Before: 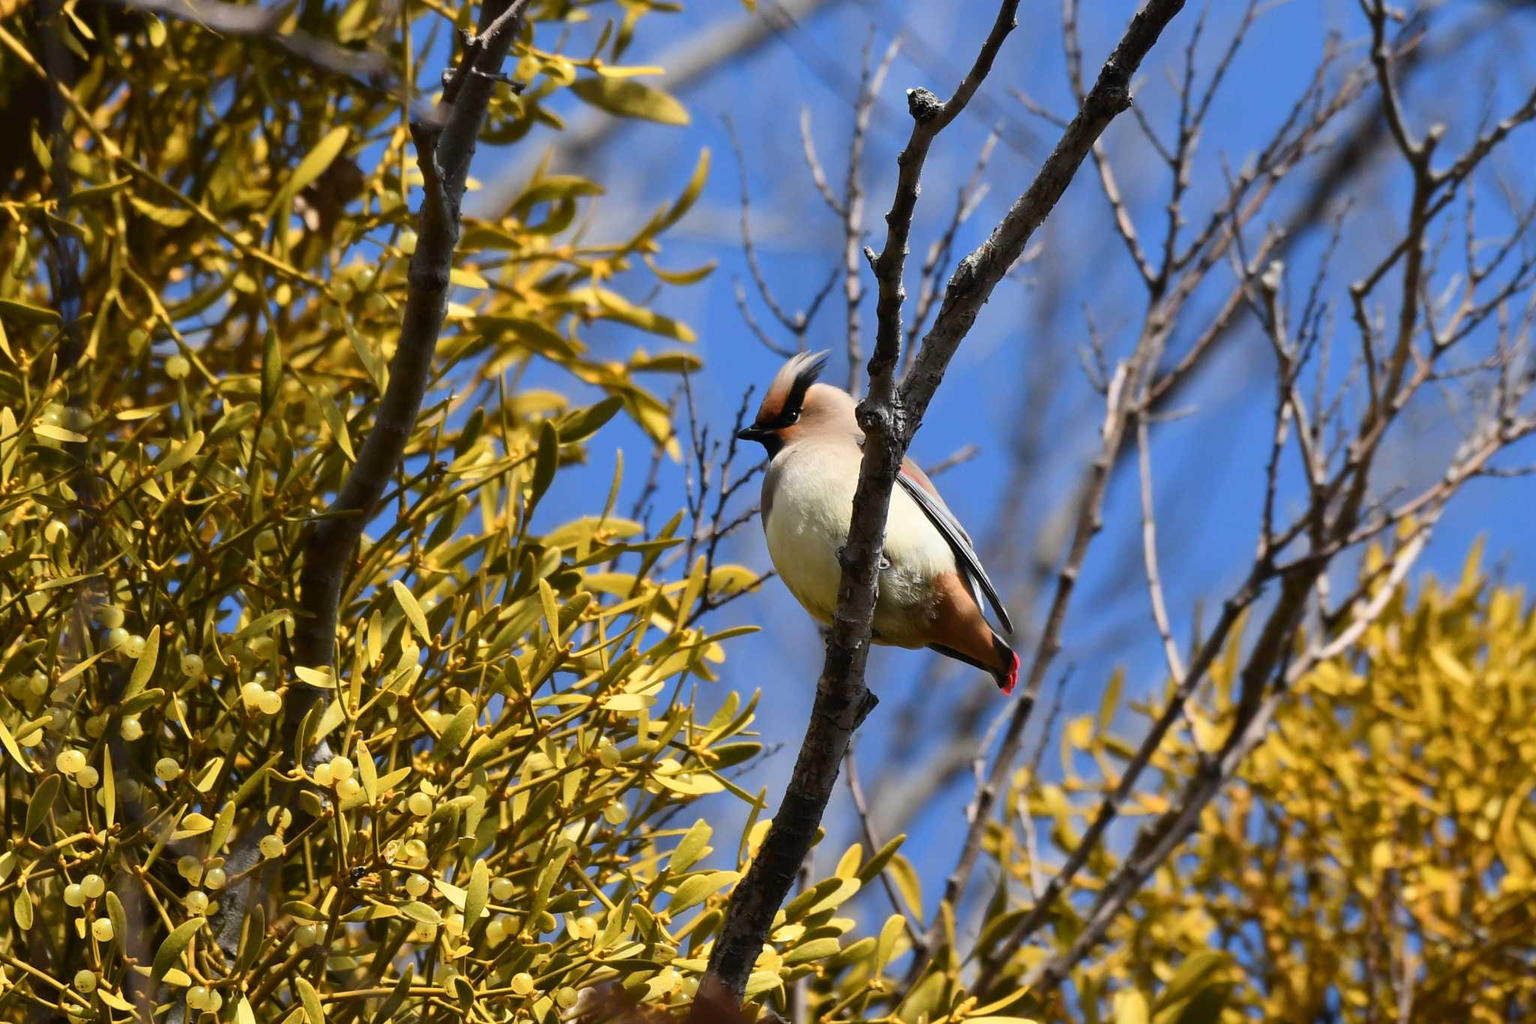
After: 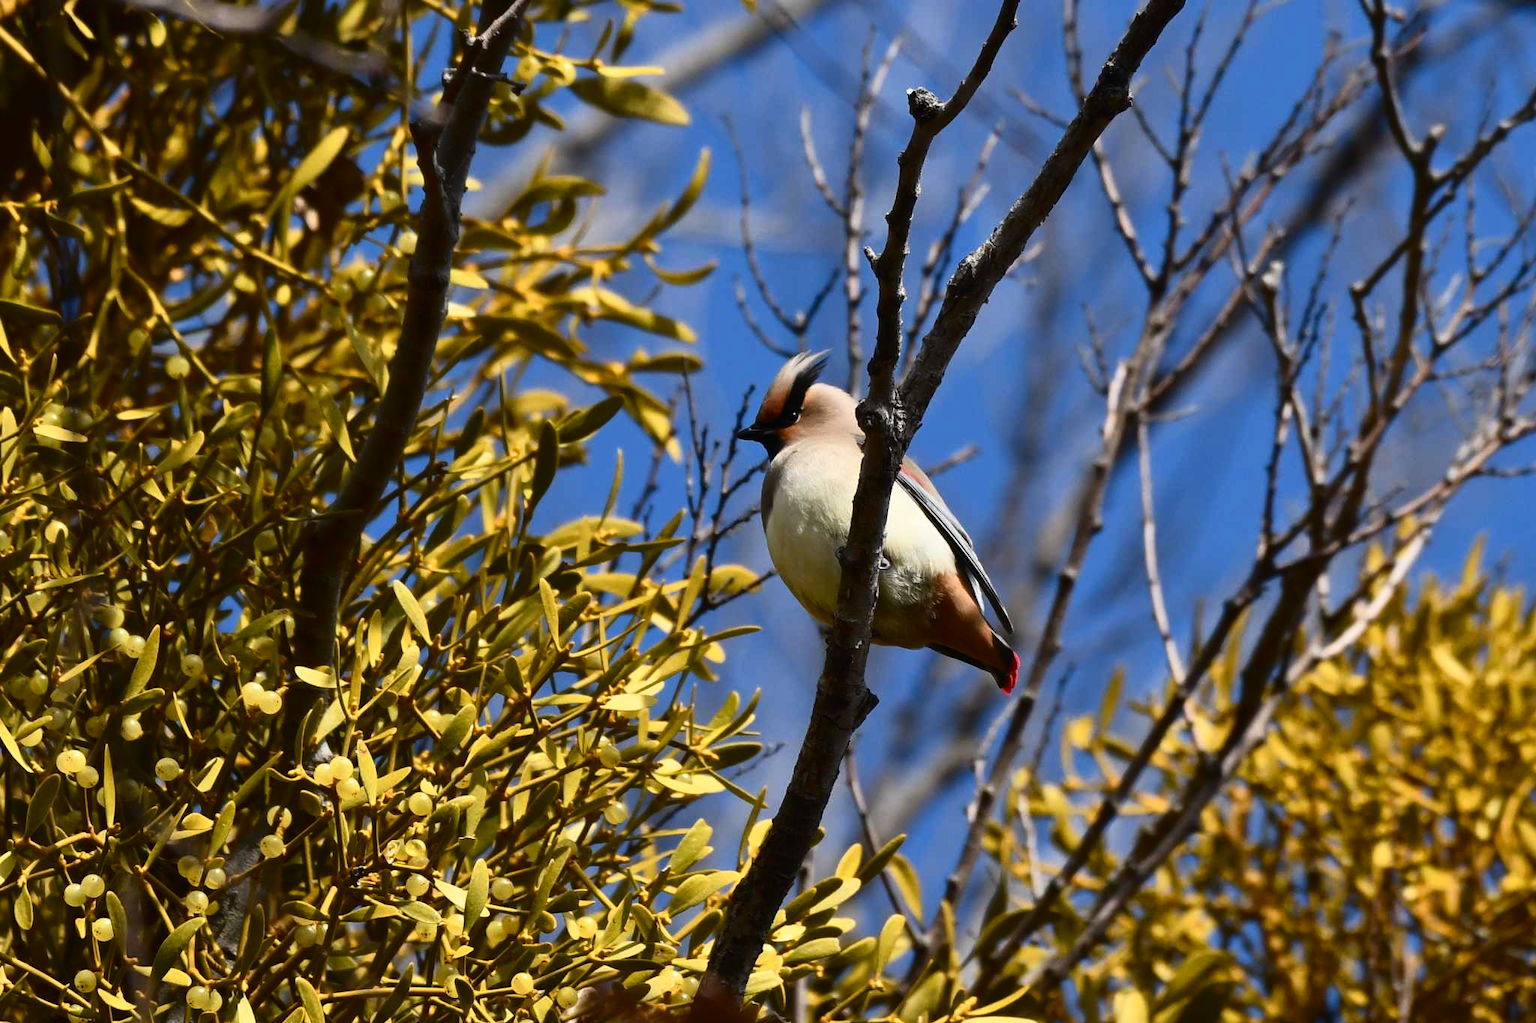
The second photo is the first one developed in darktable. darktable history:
tone curve: curves: ch0 [(0, 0) (0.003, 0.004) (0.011, 0.009) (0.025, 0.017) (0.044, 0.029) (0.069, 0.04) (0.1, 0.051) (0.136, 0.07) (0.177, 0.095) (0.224, 0.131) (0.277, 0.179) (0.335, 0.237) (0.399, 0.302) (0.468, 0.386) (0.543, 0.471) (0.623, 0.576) (0.709, 0.699) (0.801, 0.817) (0.898, 0.917) (1, 1)], color space Lab, independent channels, preserve colors none
